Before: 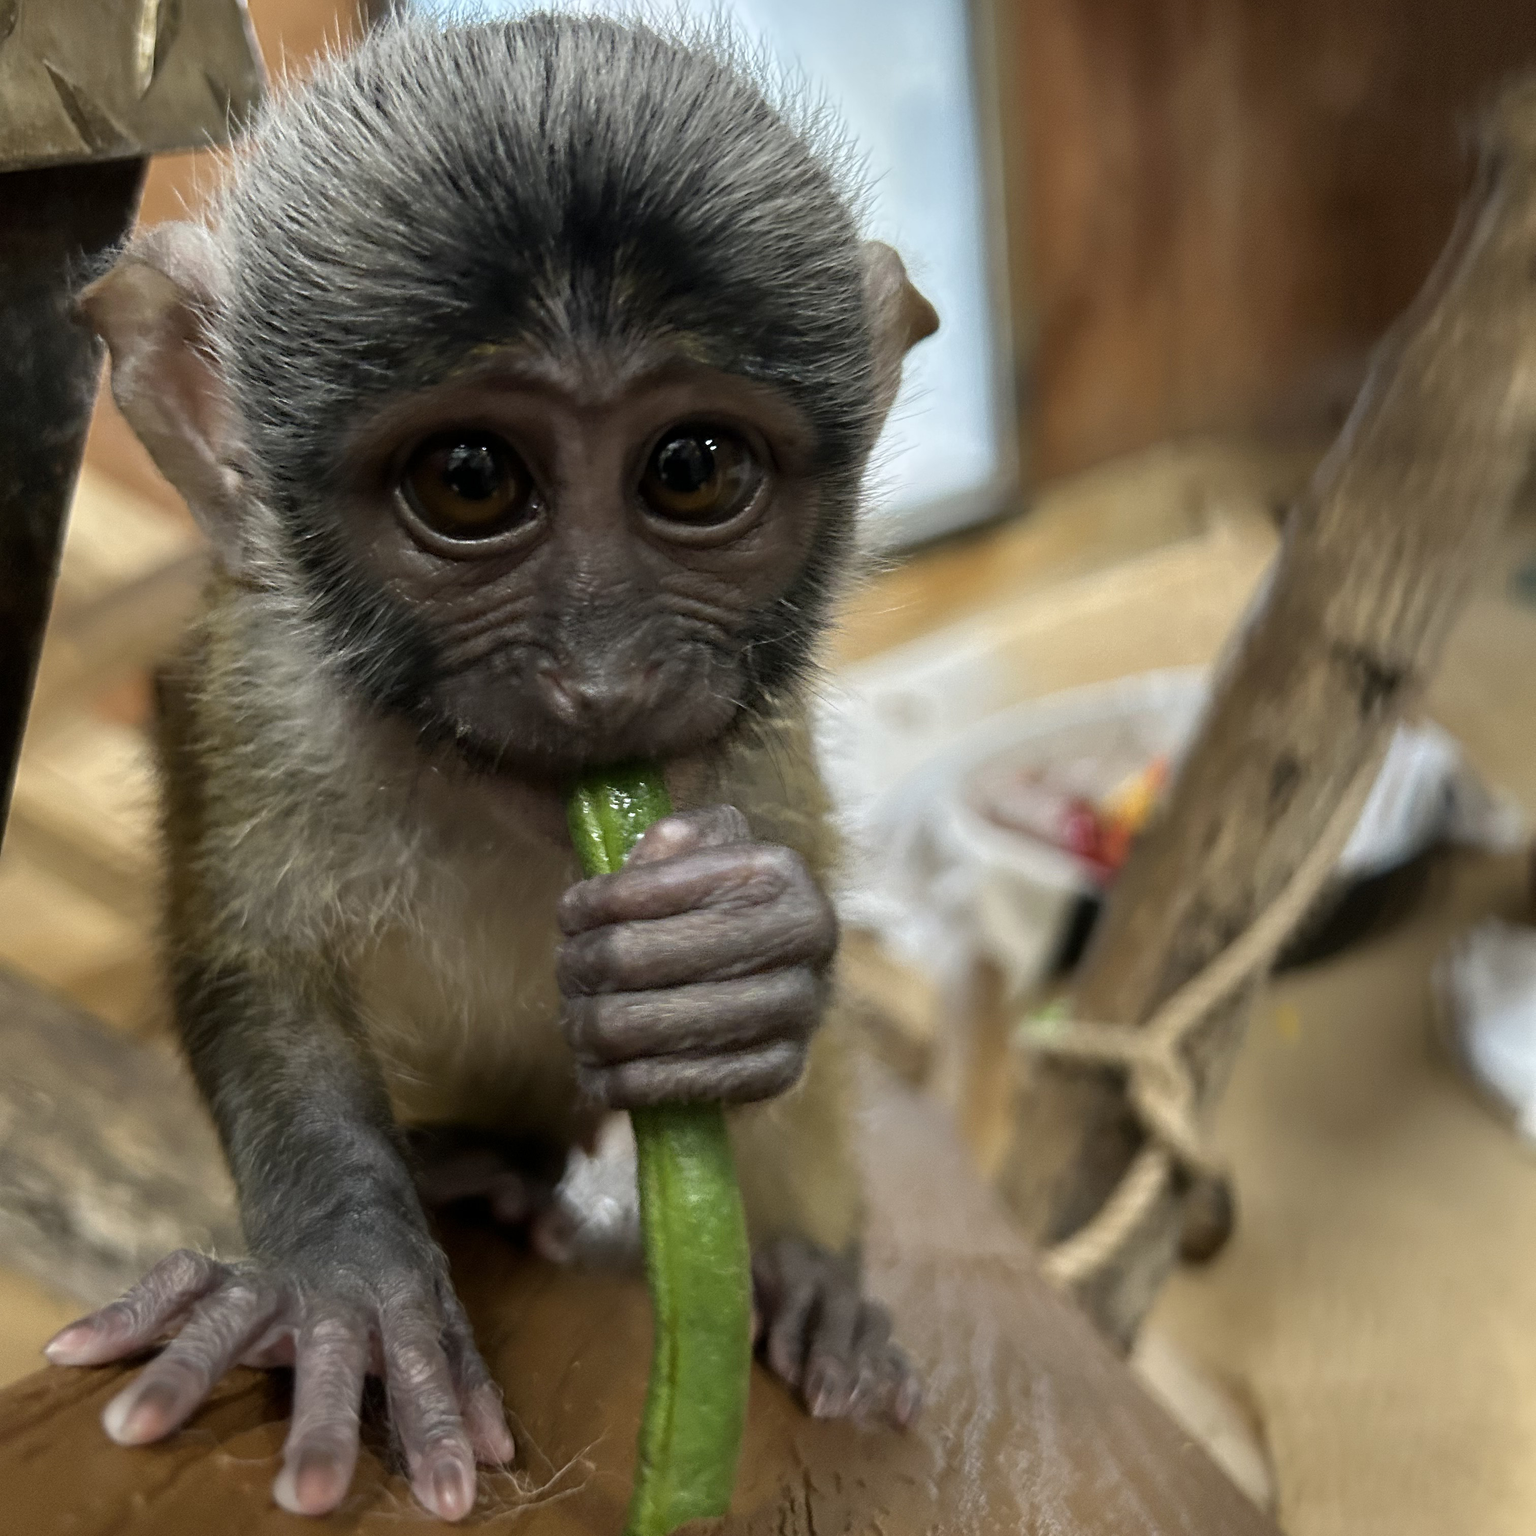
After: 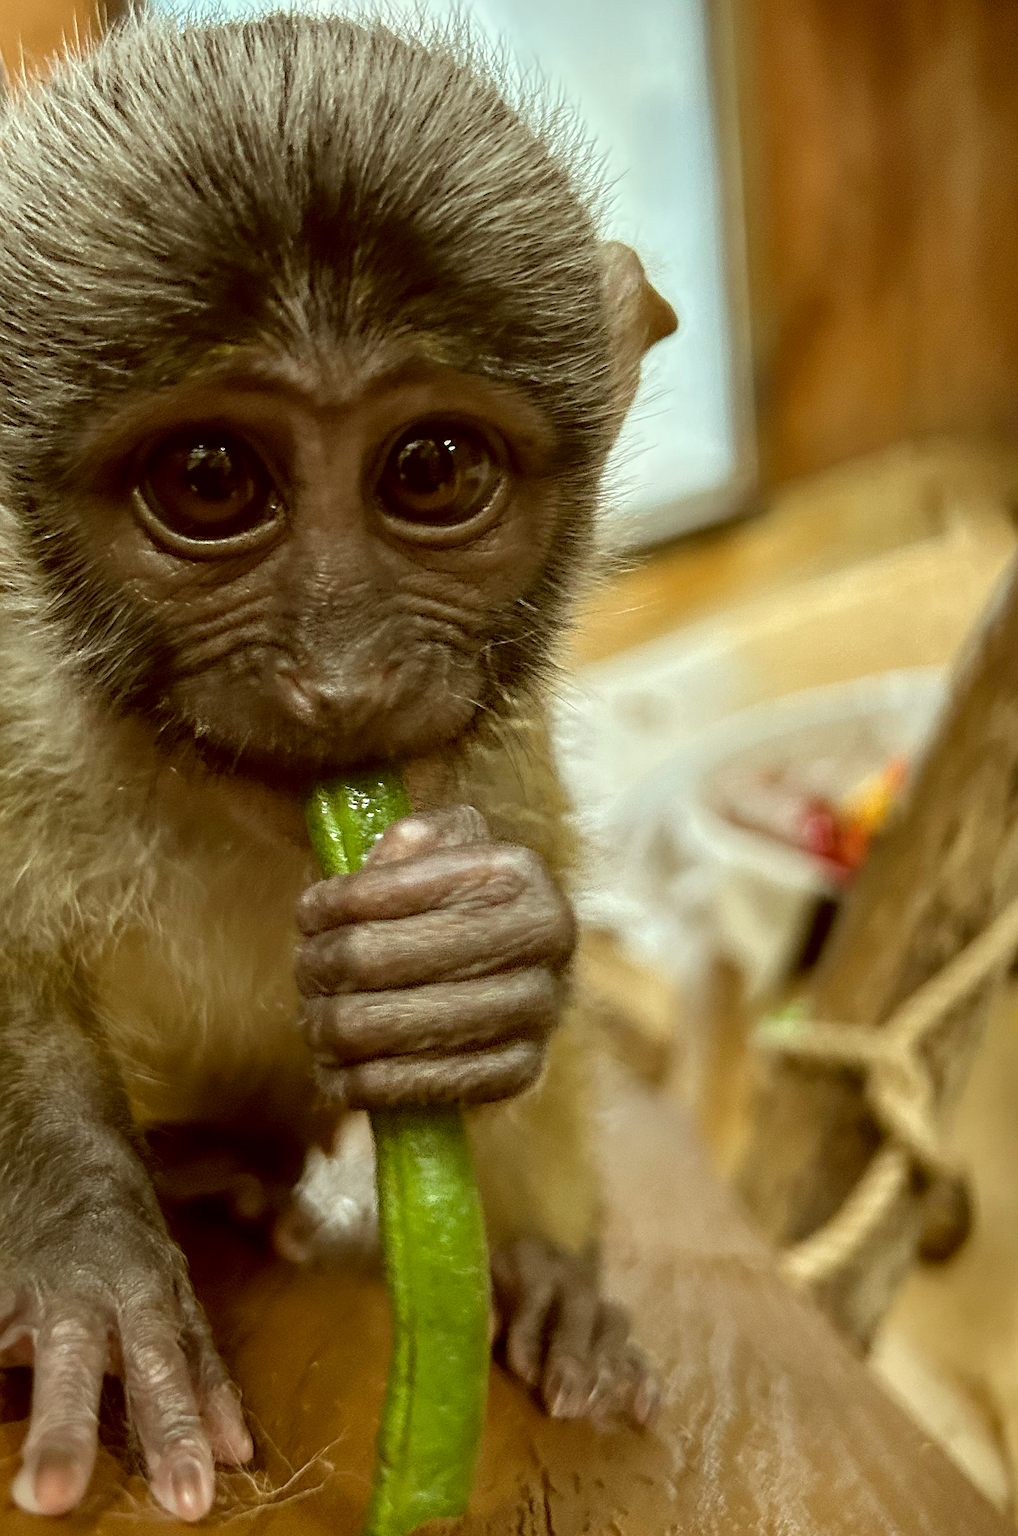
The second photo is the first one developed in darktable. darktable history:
contrast brightness saturation: contrast 0.047, brightness 0.069, saturation 0.009
crop: left 17.058%, right 16.6%
local contrast: on, module defaults
color correction: highlights a* -5.4, highlights b* 9.79, shadows a* 9.67, shadows b* 25
sharpen: on, module defaults
